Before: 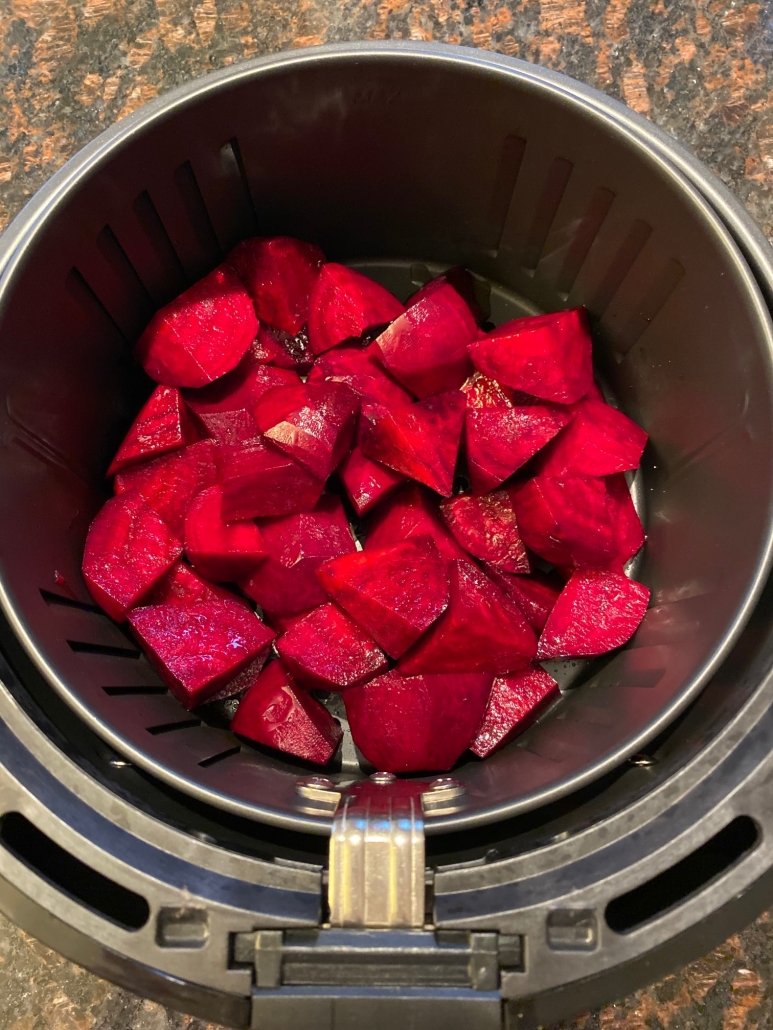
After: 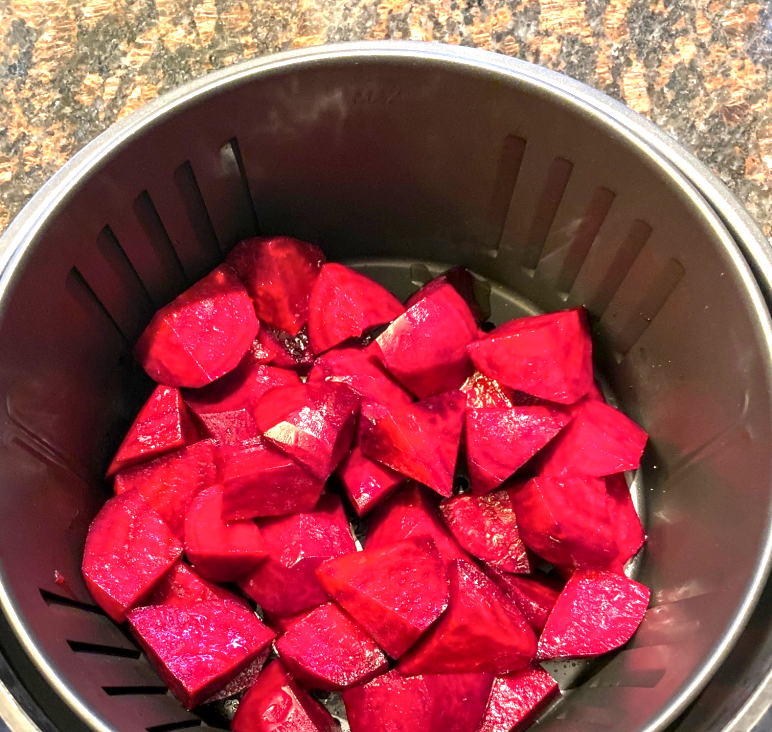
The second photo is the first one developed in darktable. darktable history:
exposure: black level correction 0, exposure 1.199 EV, compensate highlight preservation false
local contrast: detail 130%
crop: right 0%, bottom 28.928%
